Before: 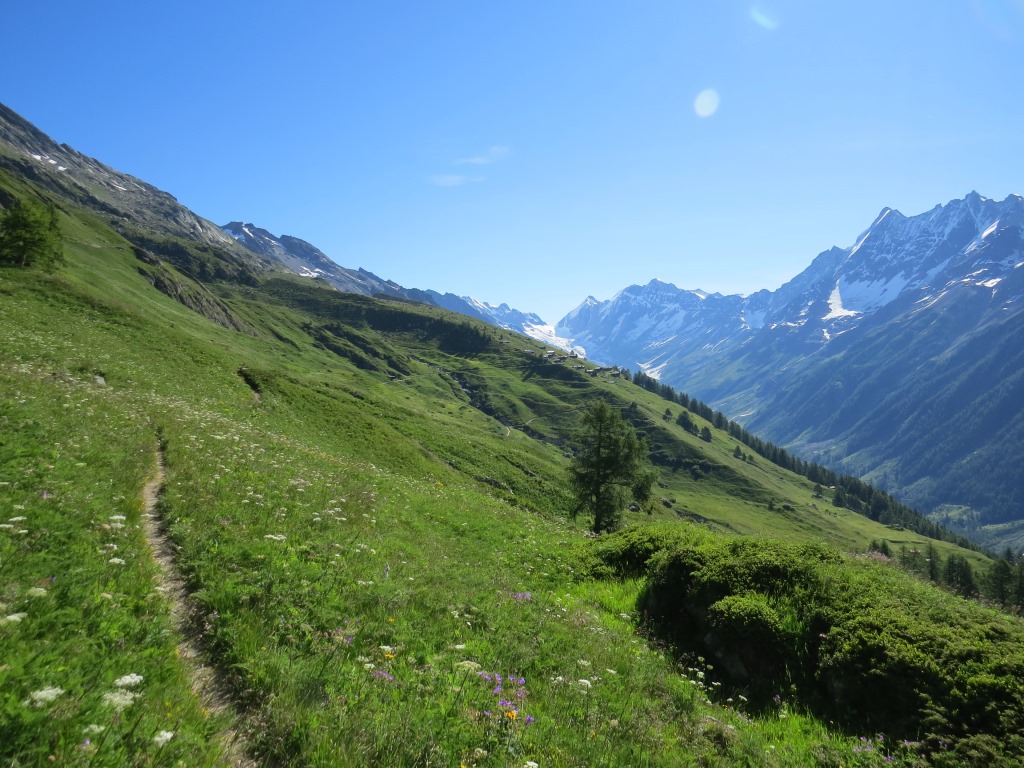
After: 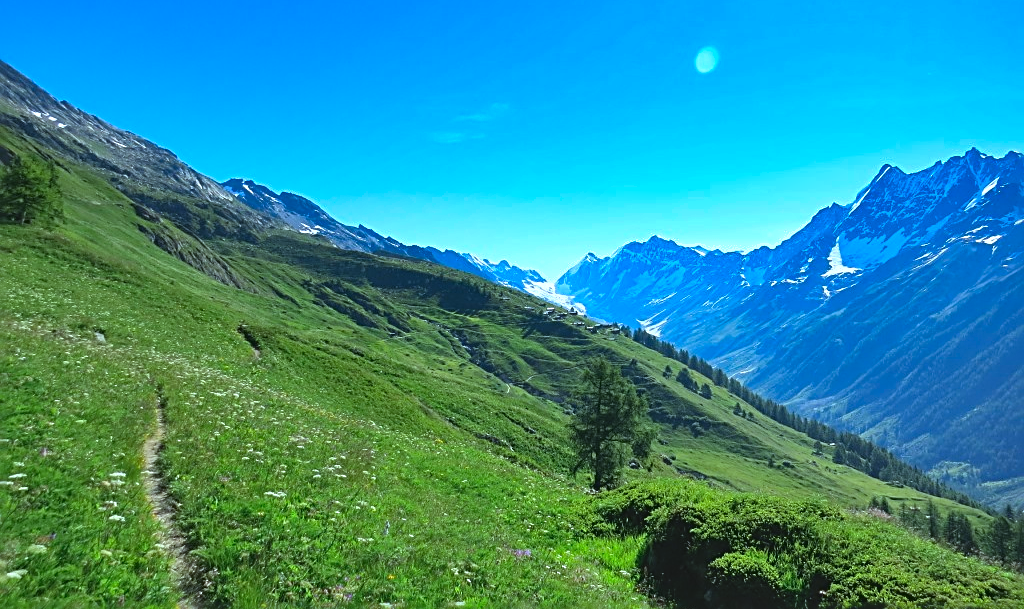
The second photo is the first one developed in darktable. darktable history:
sharpen: radius 2.607, amount 0.681
shadows and highlights: shadows 82.16, white point adjustment -9.2, highlights -61.39, soften with gaussian
crop and rotate: top 5.649%, bottom 14.975%
contrast brightness saturation: contrast -0.103, brightness 0.046, saturation 0.075
exposure: exposure 0.456 EV, compensate highlight preservation false
color calibration: illuminant F (fluorescent), F source F9 (Cool White Deluxe 4150 K) – high CRI, x 0.374, y 0.373, temperature 4162.53 K
tone equalizer: -8 EV -0.4 EV, -7 EV -0.392 EV, -6 EV -0.357 EV, -5 EV -0.223 EV, -3 EV 0.201 EV, -2 EV 0.318 EV, -1 EV 0.399 EV, +0 EV 0.41 EV, mask exposure compensation -0.494 EV
